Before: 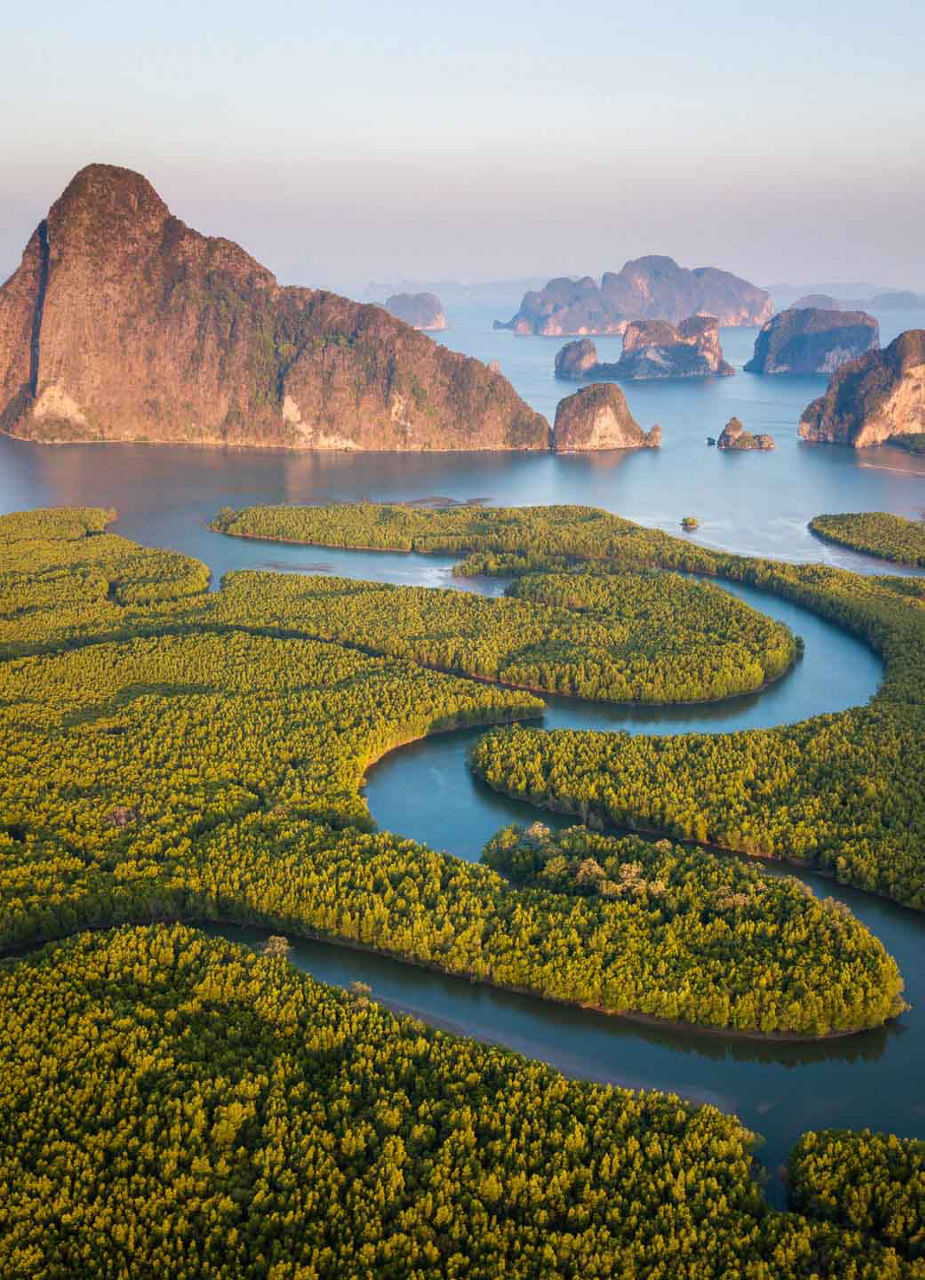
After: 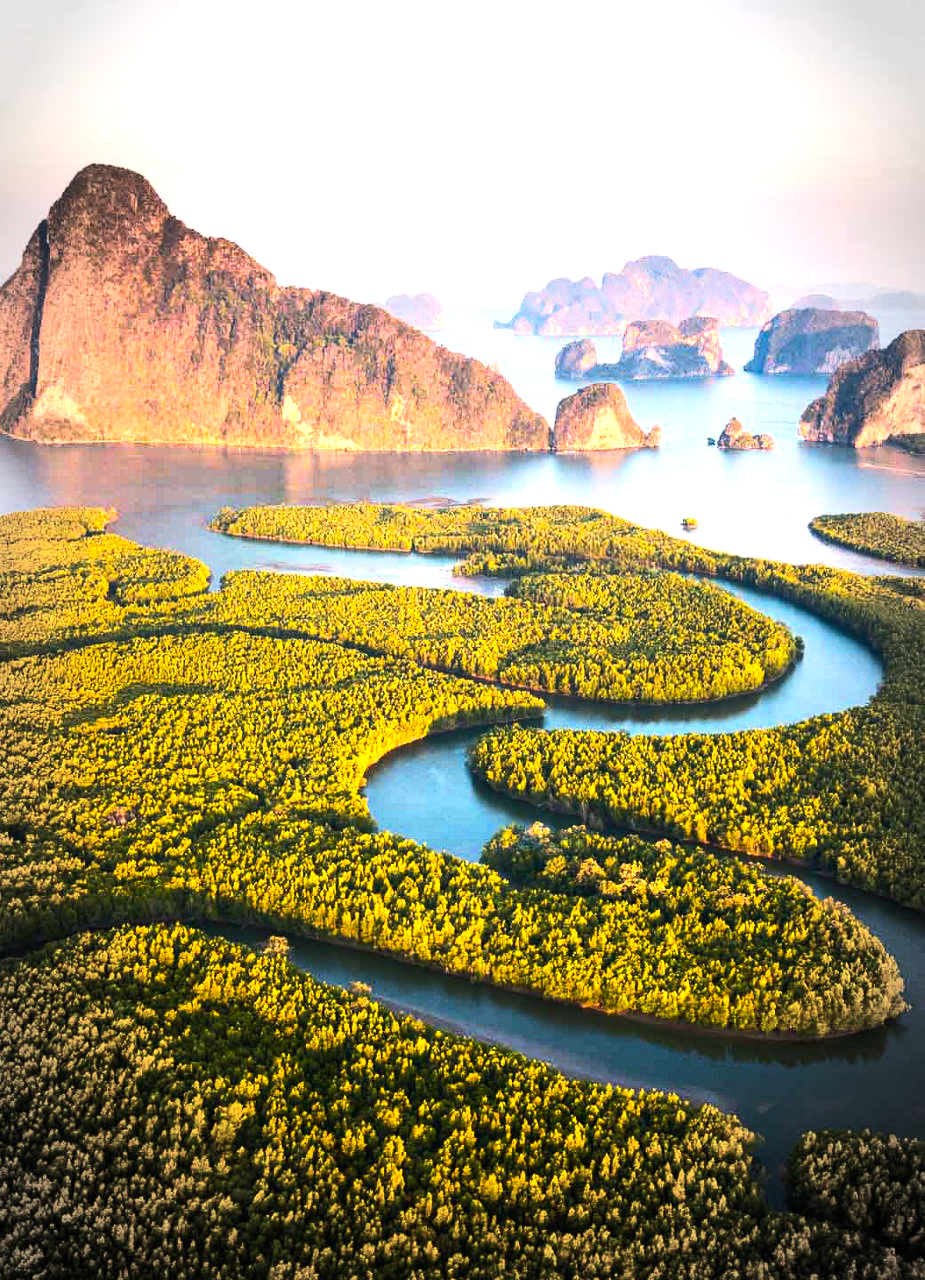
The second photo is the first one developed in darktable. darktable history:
exposure: exposure 0.3 EV, compensate highlight preservation false
vignetting: saturation -0.659, automatic ratio true
tone equalizer: -8 EV 0.029 EV, -7 EV -0.025 EV, -6 EV 0.006 EV, -5 EV 0.042 EV, -4 EV 0.259 EV, -3 EV 0.679 EV, -2 EV 0.572 EV, -1 EV 0.209 EV, +0 EV 0.029 EV, edges refinement/feathering 500, mask exposure compensation -1.57 EV, preserve details no
color balance rgb: highlights gain › chroma 3.214%, highlights gain › hue 55.74°, perceptual saturation grading › global saturation 19.887%, perceptual brilliance grading › highlights 14.343%, perceptual brilliance grading › mid-tones -5.842%, perceptual brilliance grading › shadows -26.719%
